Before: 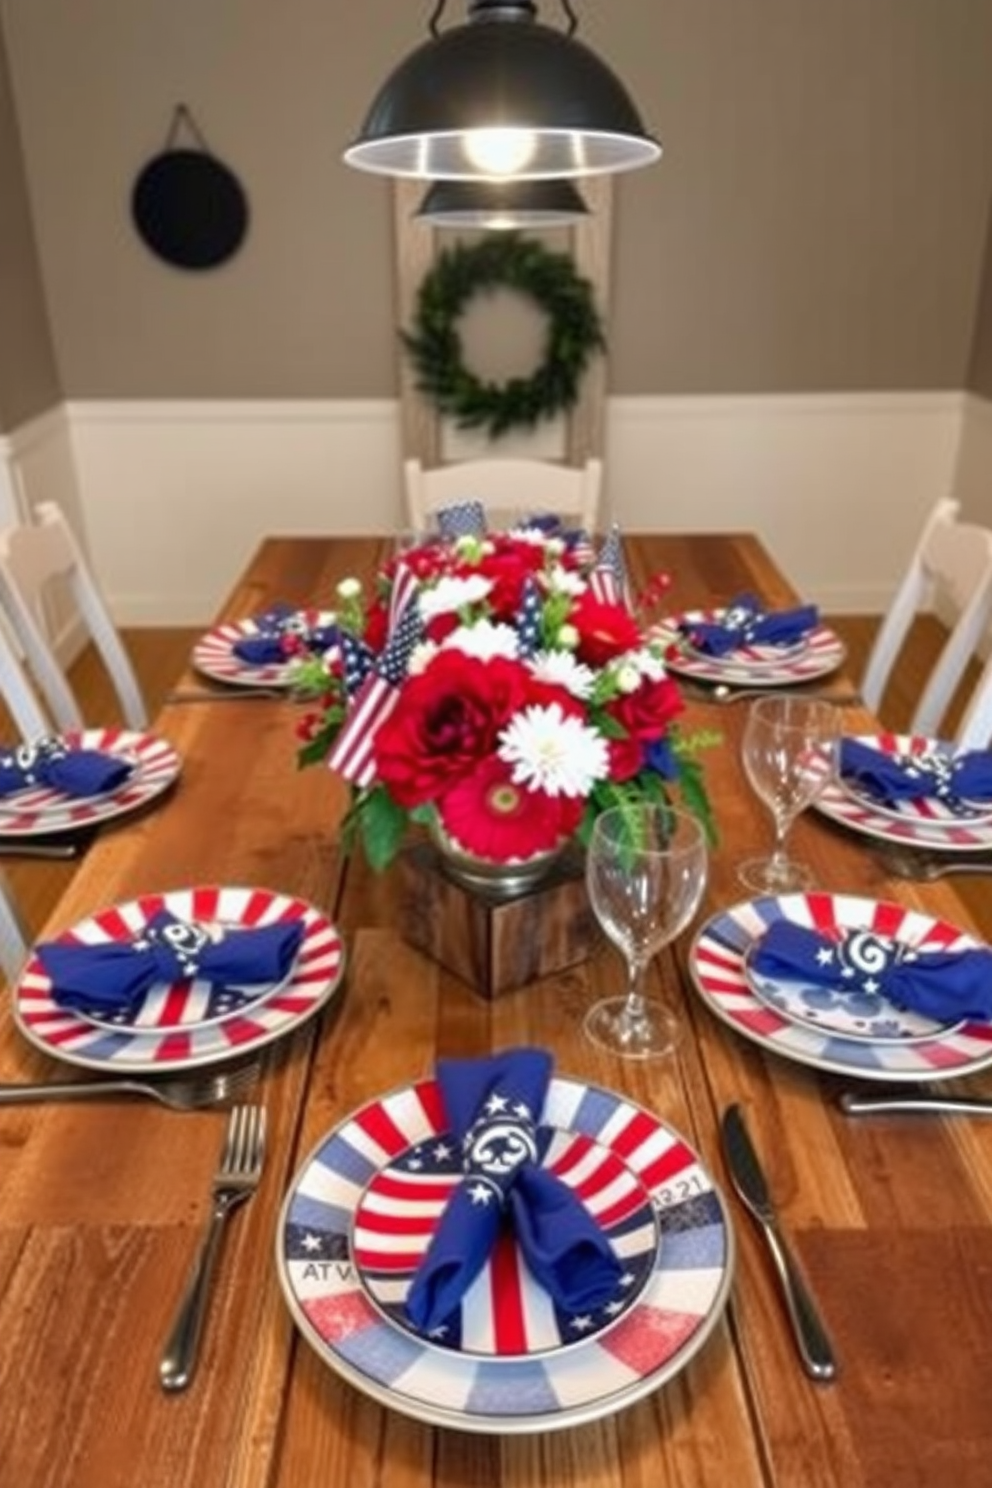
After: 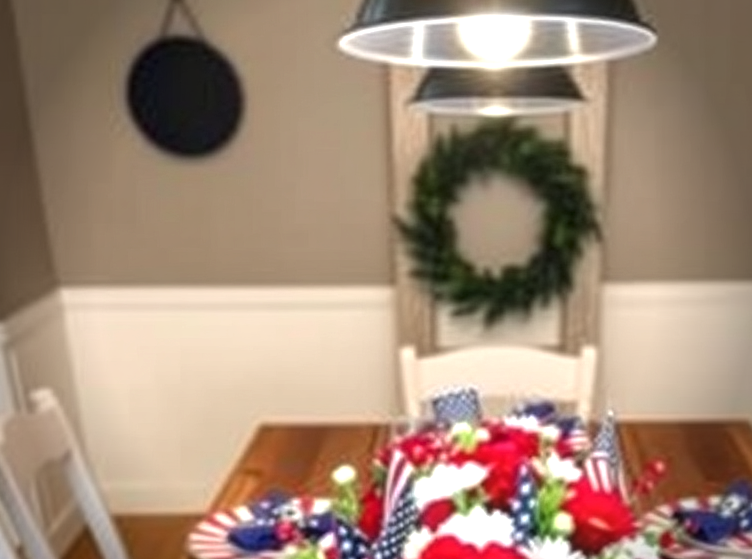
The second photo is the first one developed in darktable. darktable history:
crop: left 0.572%, top 7.63%, right 23.603%, bottom 54.775%
exposure: black level correction -0.002, exposure 0.539 EV, compensate exposure bias true, compensate highlight preservation false
vignetting: fall-off start 76.2%, fall-off radius 26.81%, saturation -0.027, width/height ratio 0.978
local contrast: on, module defaults
